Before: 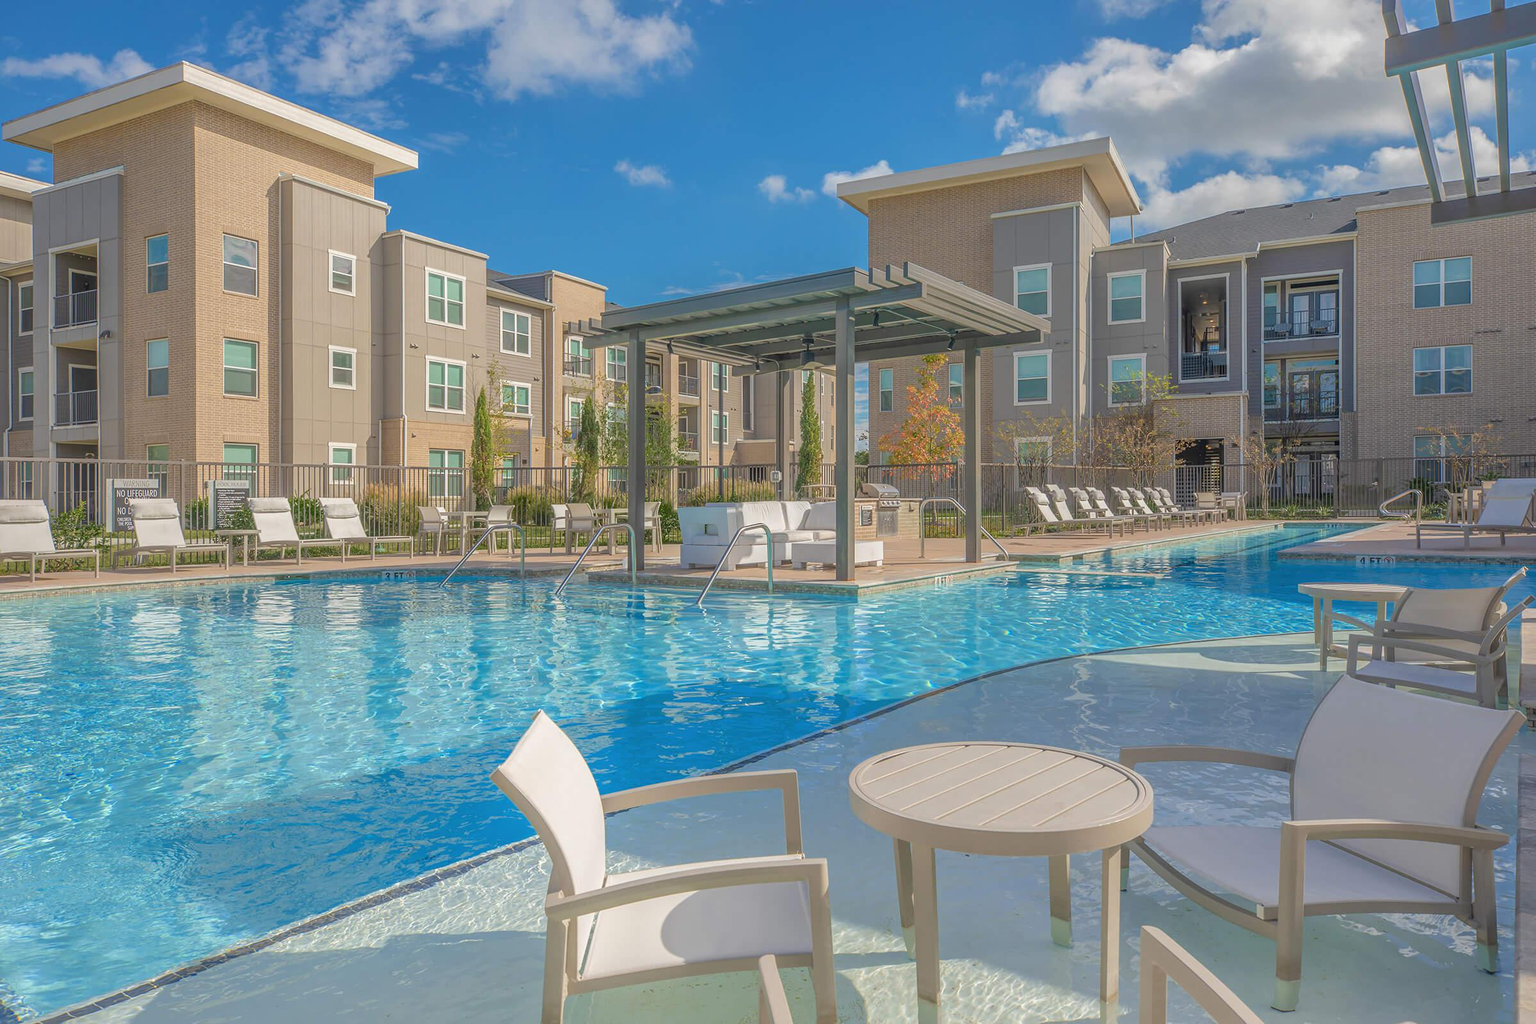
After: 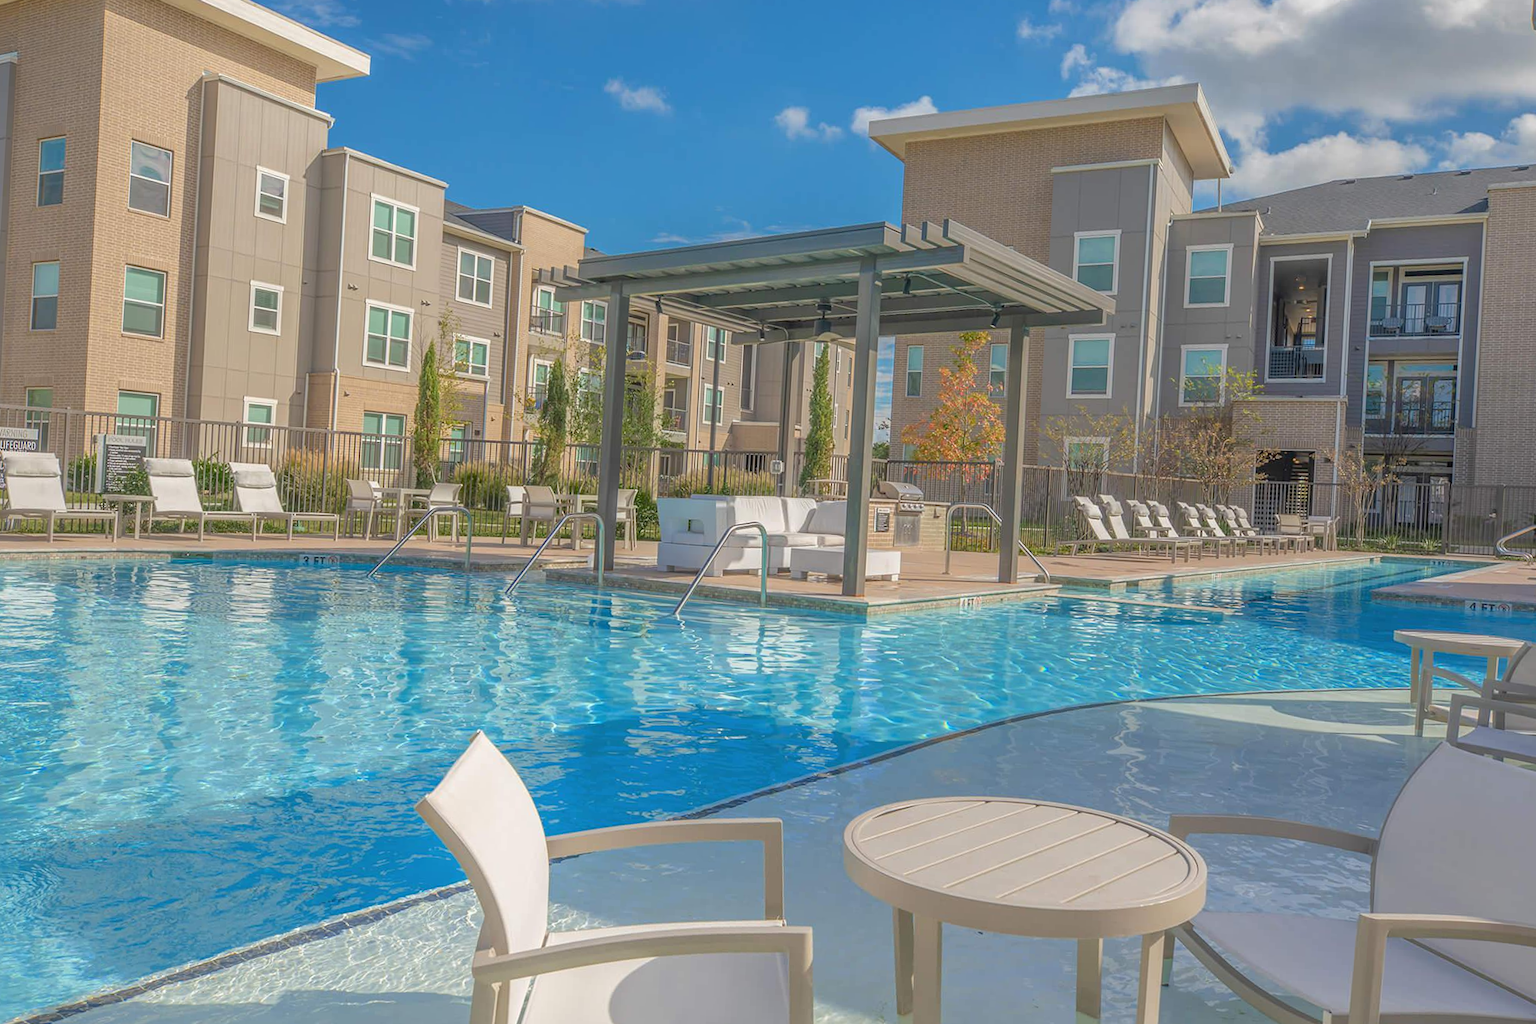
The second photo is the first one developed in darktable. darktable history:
crop and rotate: angle -3.18°, left 5.065%, top 5.173%, right 4.607%, bottom 4.498%
